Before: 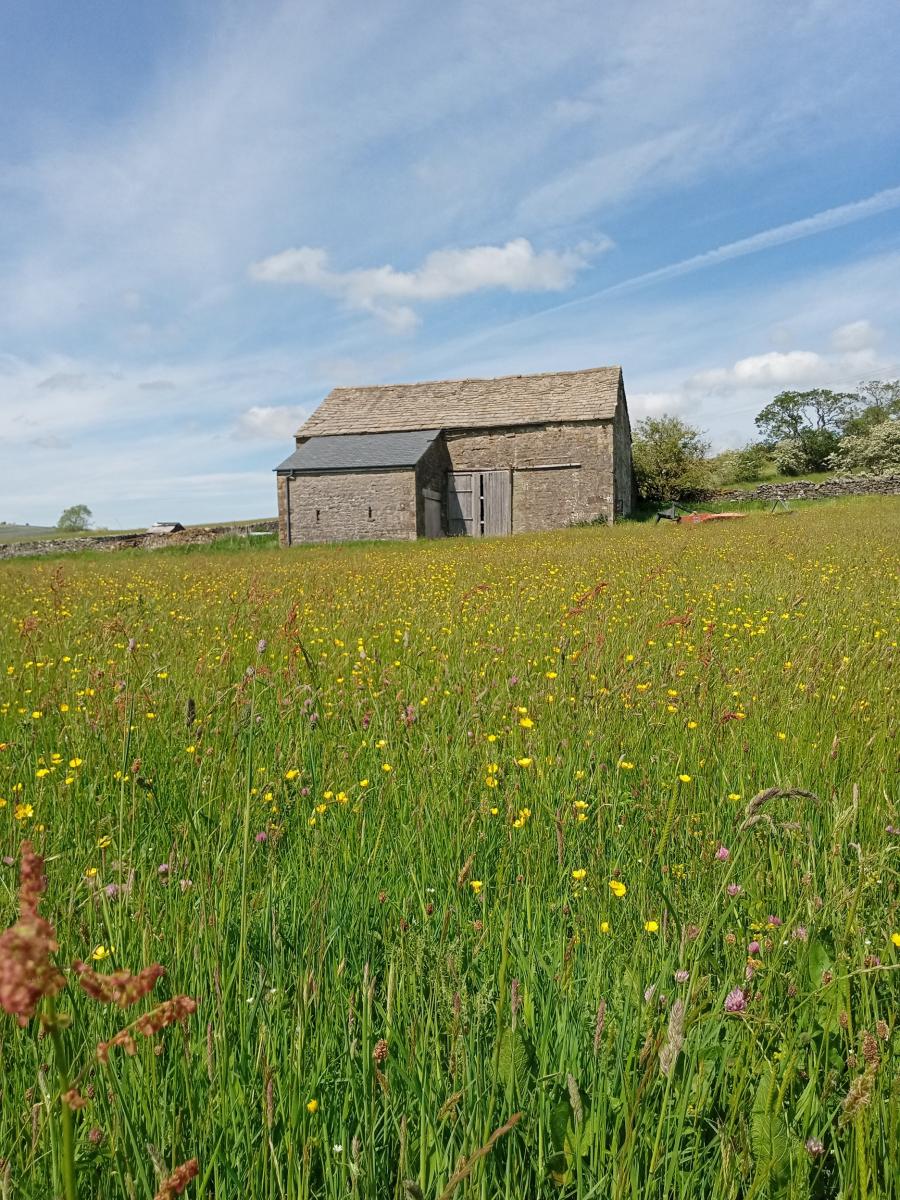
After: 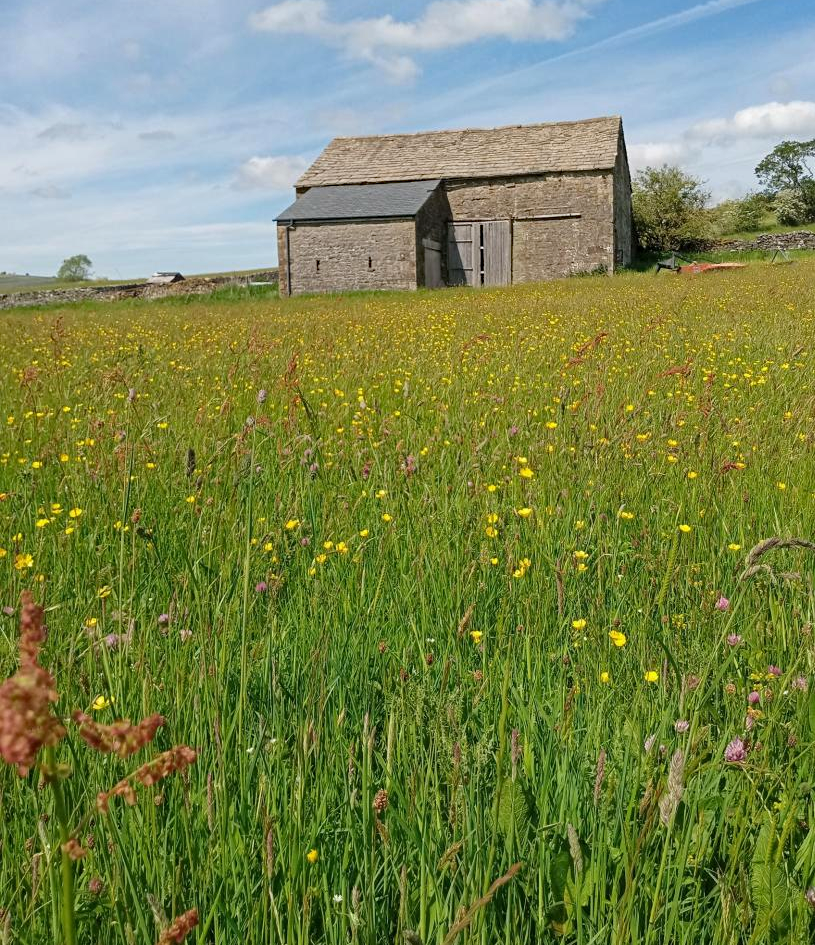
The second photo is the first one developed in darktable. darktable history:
crop: top 20.916%, right 9.437%, bottom 0.316%
haze removal: compatibility mode true, adaptive false
